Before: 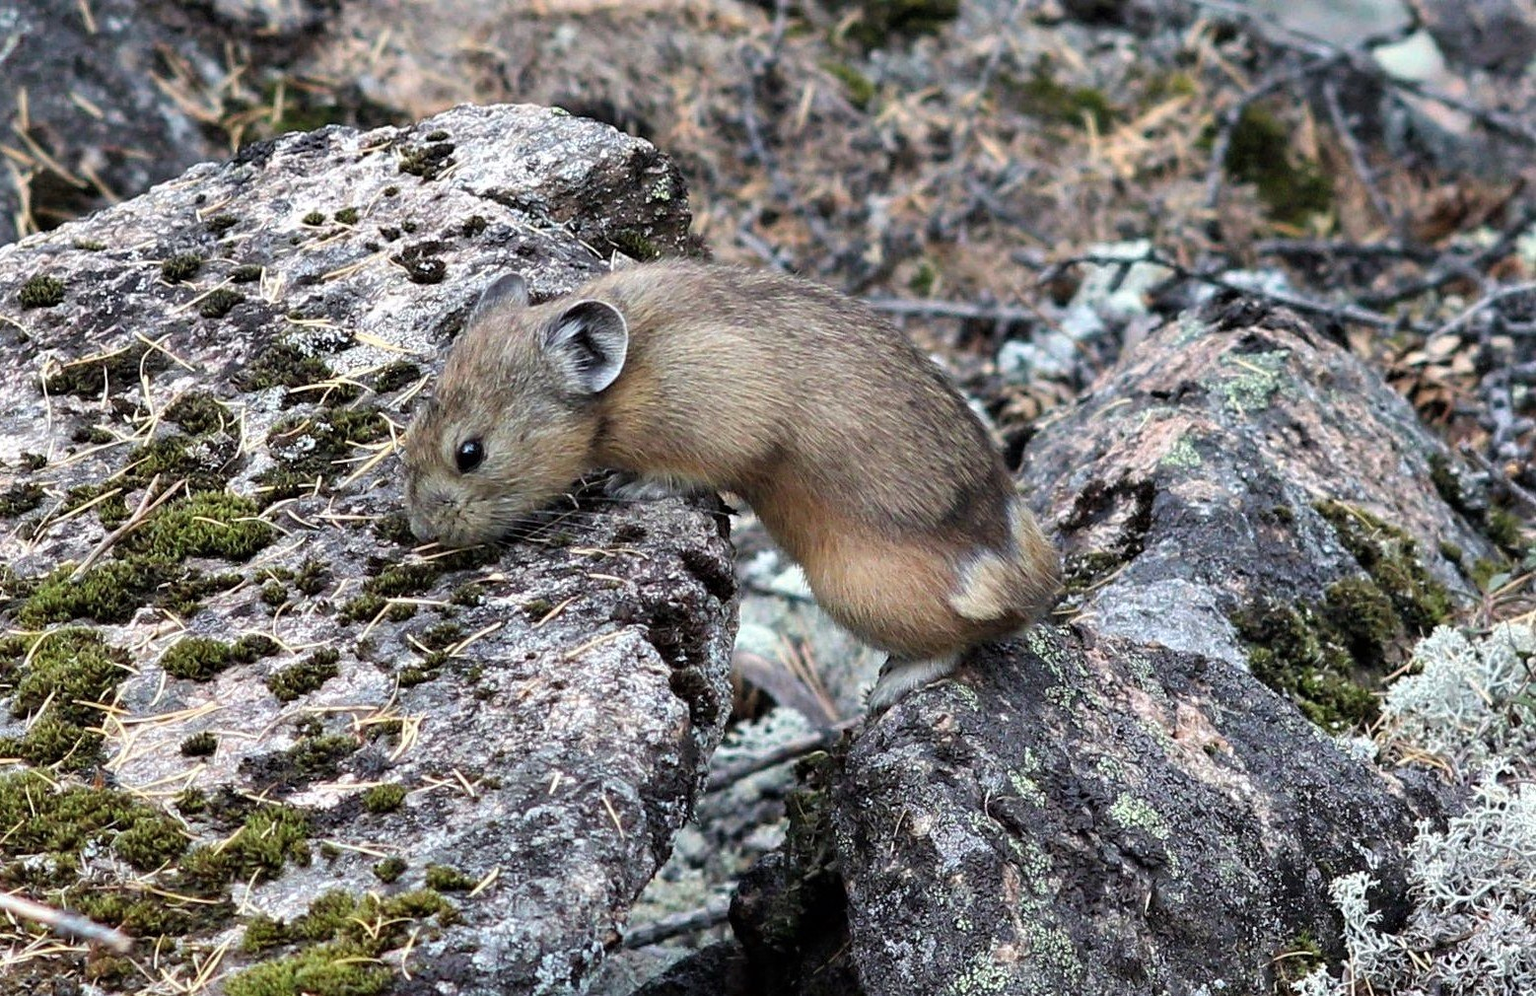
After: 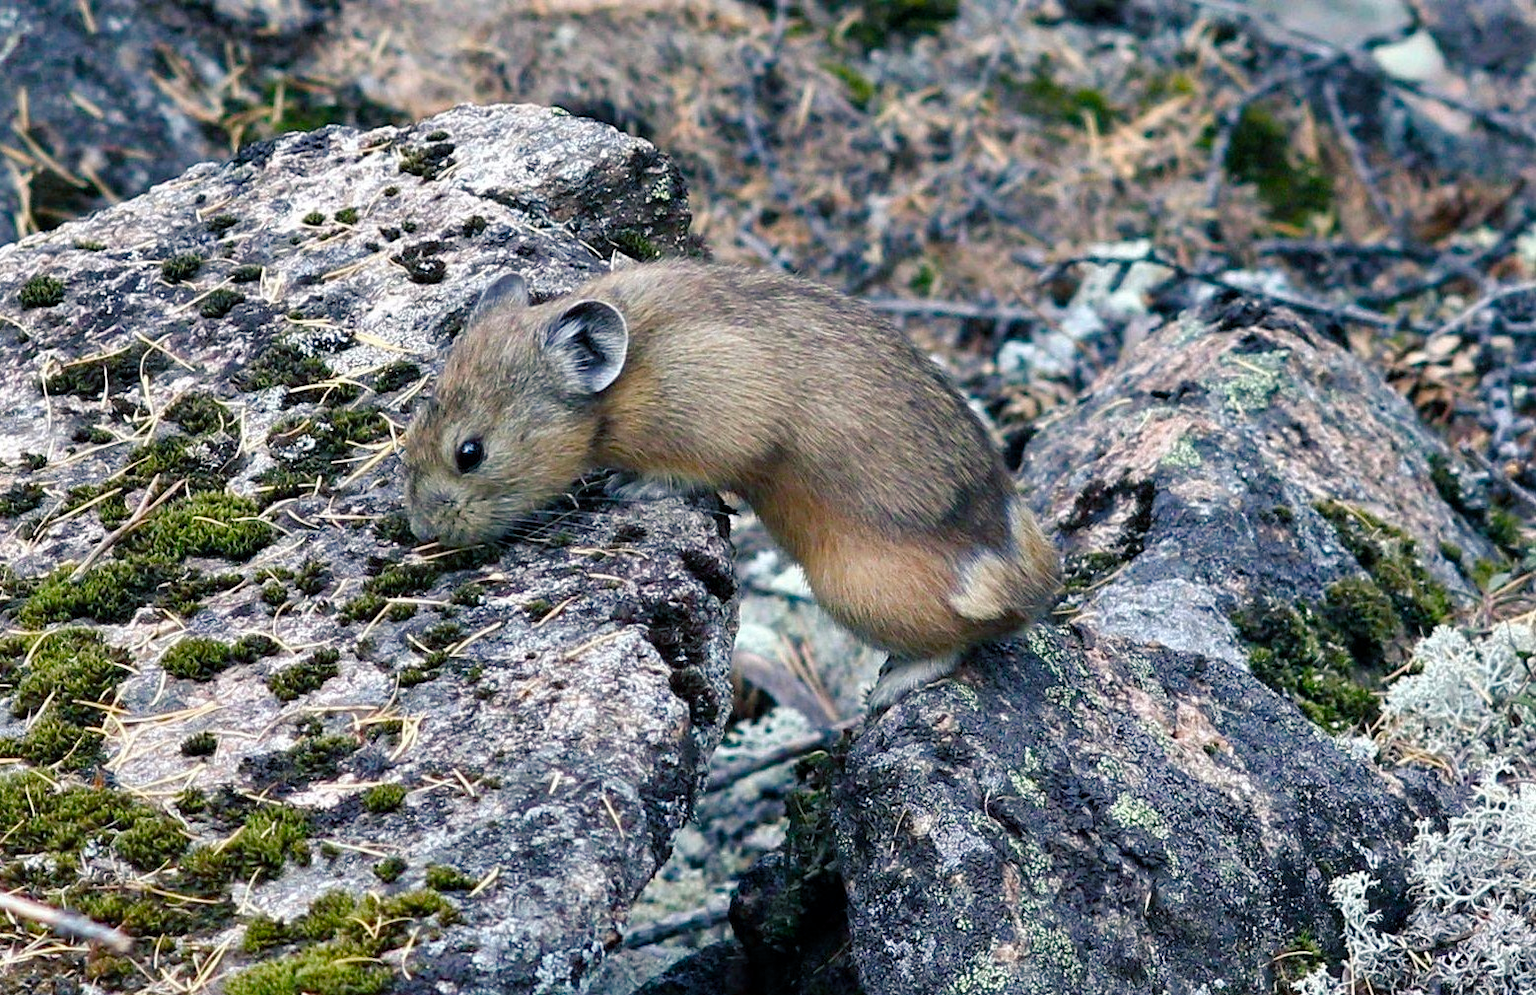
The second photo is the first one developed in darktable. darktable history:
color balance rgb: shadows lift › chroma 7.226%, shadows lift › hue 244.14°, perceptual saturation grading › global saturation 44.077%, perceptual saturation grading › highlights -50.396%, perceptual saturation grading › shadows 31.022%
